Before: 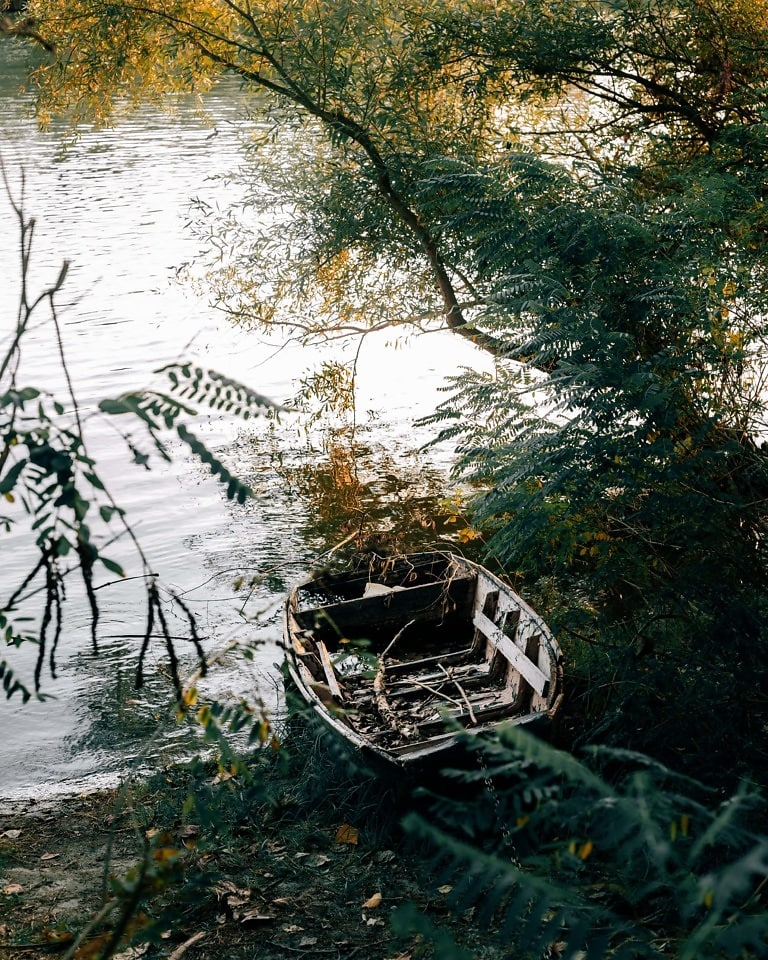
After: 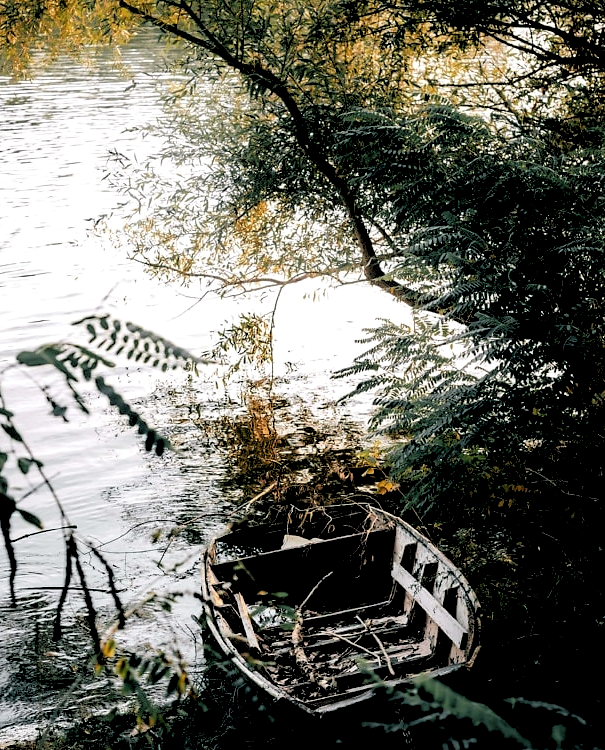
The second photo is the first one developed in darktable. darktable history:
crop and rotate: left 10.77%, top 5.1%, right 10.41%, bottom 16.76%
rgb levels: levels [[0.029, 0.461, 0.922], [0, 0.5, 1], [0, 0.5, 1]]
